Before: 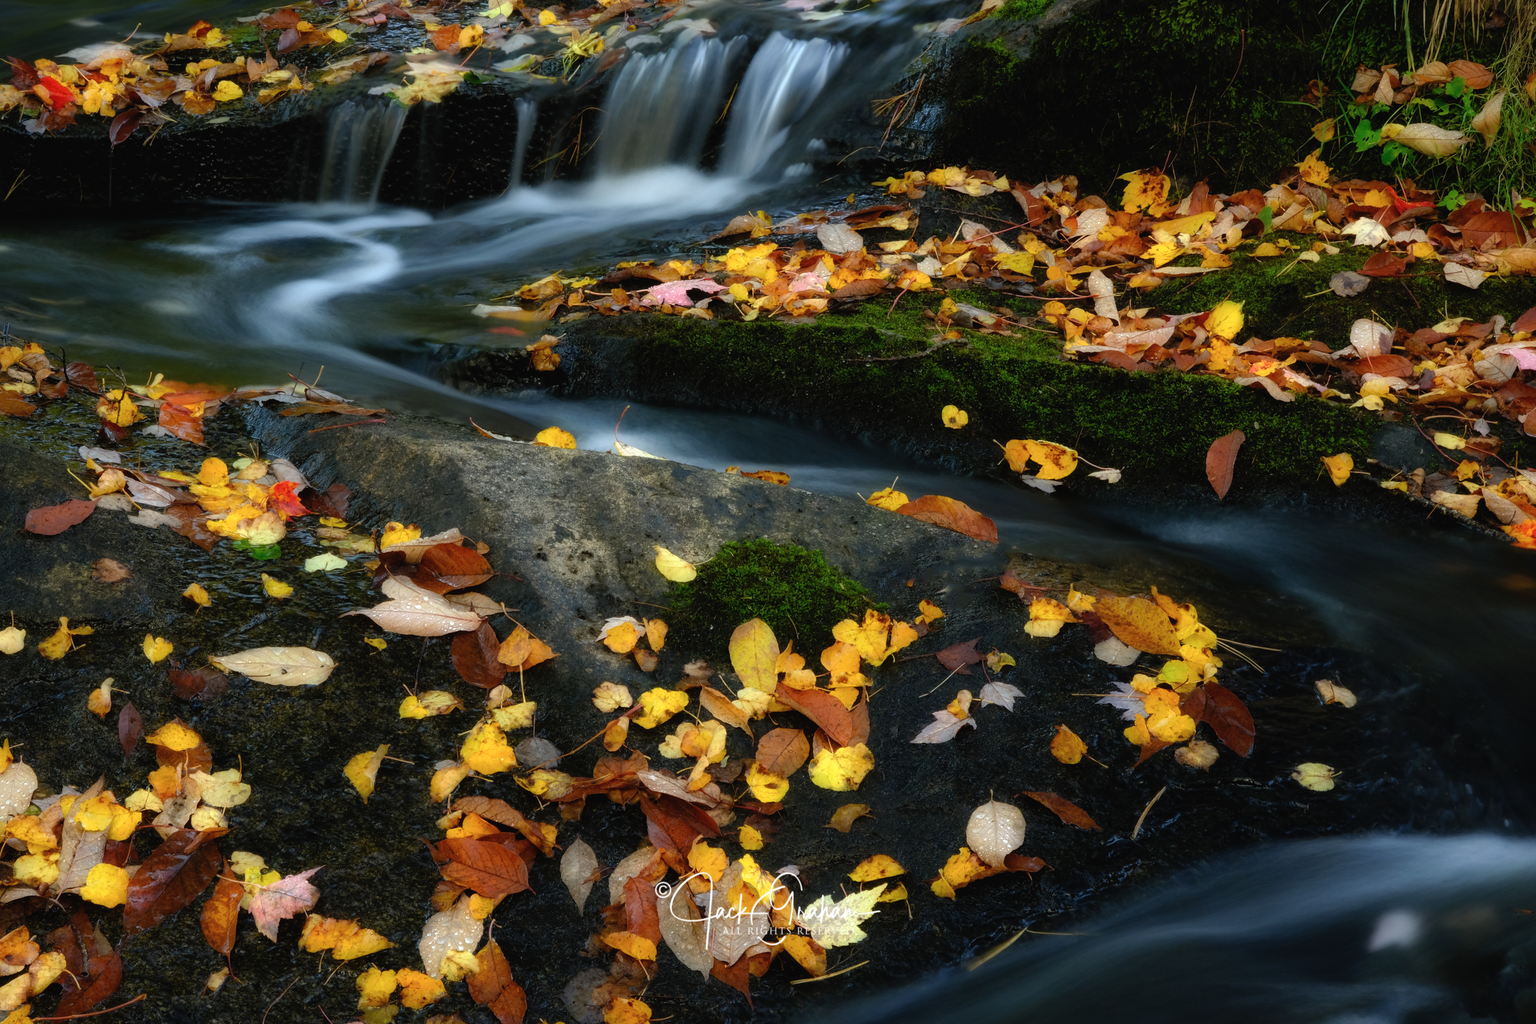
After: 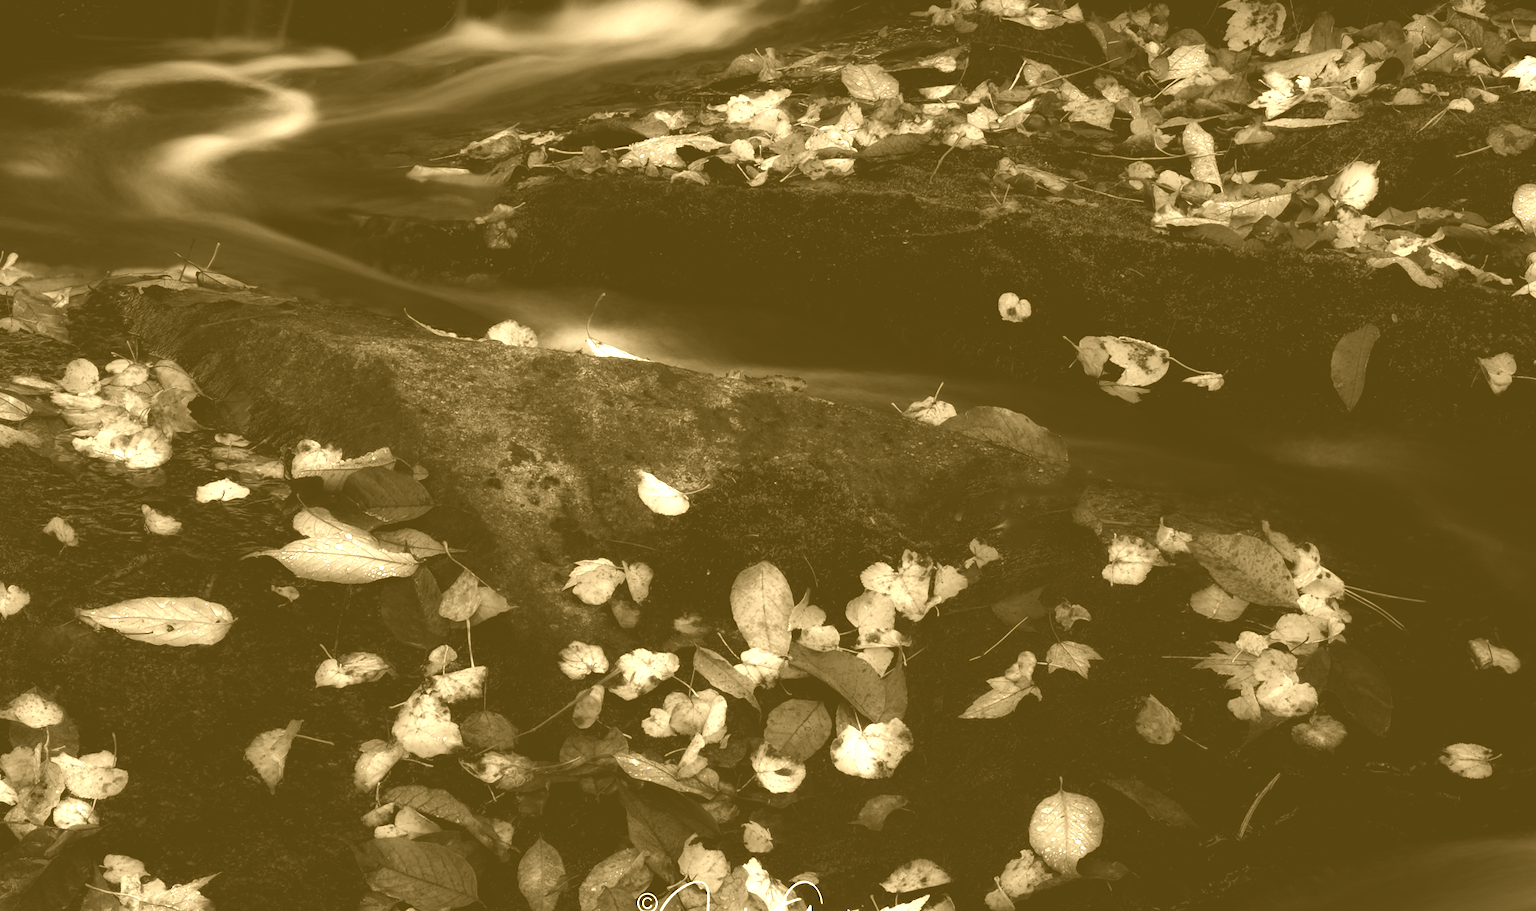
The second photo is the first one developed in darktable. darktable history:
color correction: highlights a* -4.18, highlights b* -10.81
contrast brightness saturation: brightness -0.52
crop: left 9.712%, top 16.928%, right 10.845%, bottom 12.332%
colorize: hue 36°, source mix 100%
